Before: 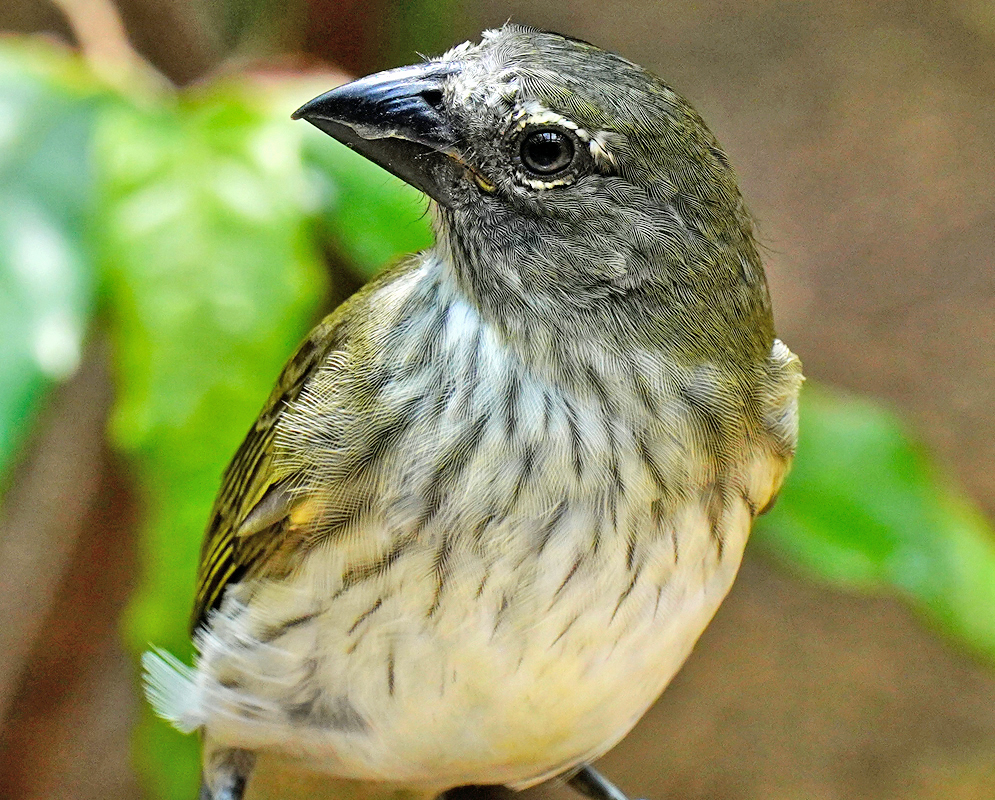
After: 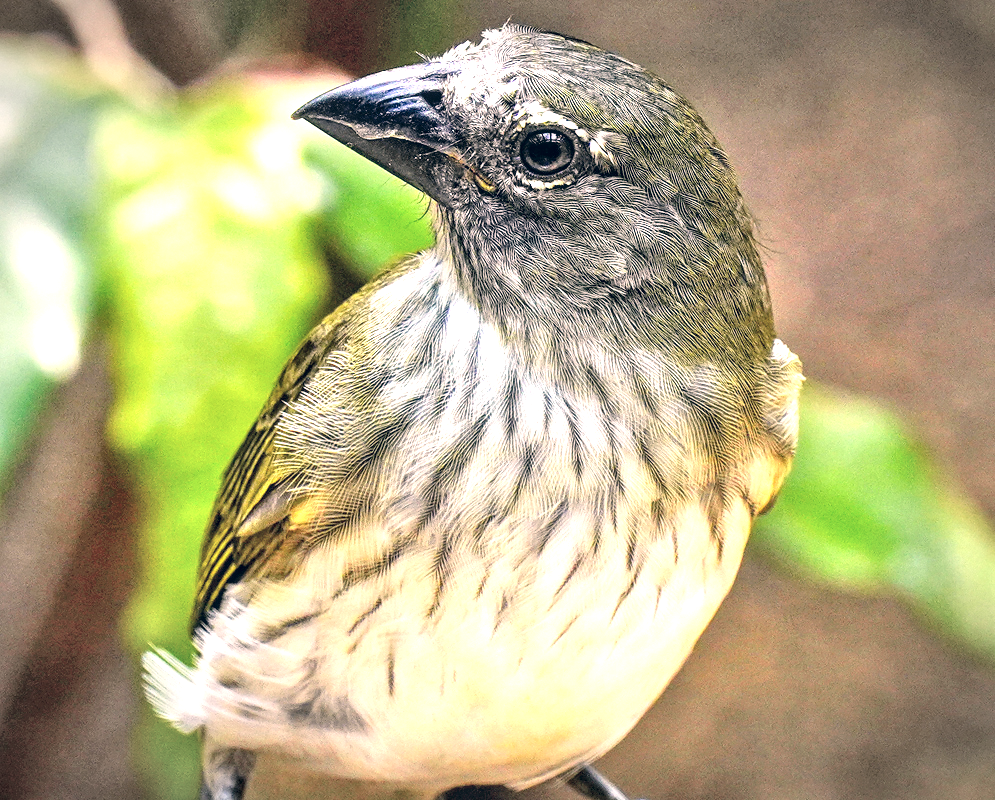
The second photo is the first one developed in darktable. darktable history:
vignetting: automatic ratio true
exposure: black level correction 0, exposure 0.9 EV, compensate highlight preservation false
color correction: highlights a* 14.46, highlights b* 5.85, shadows a* -5.53, shadows b* -15.24, saturation 0.85
local contrast: detail 130%
